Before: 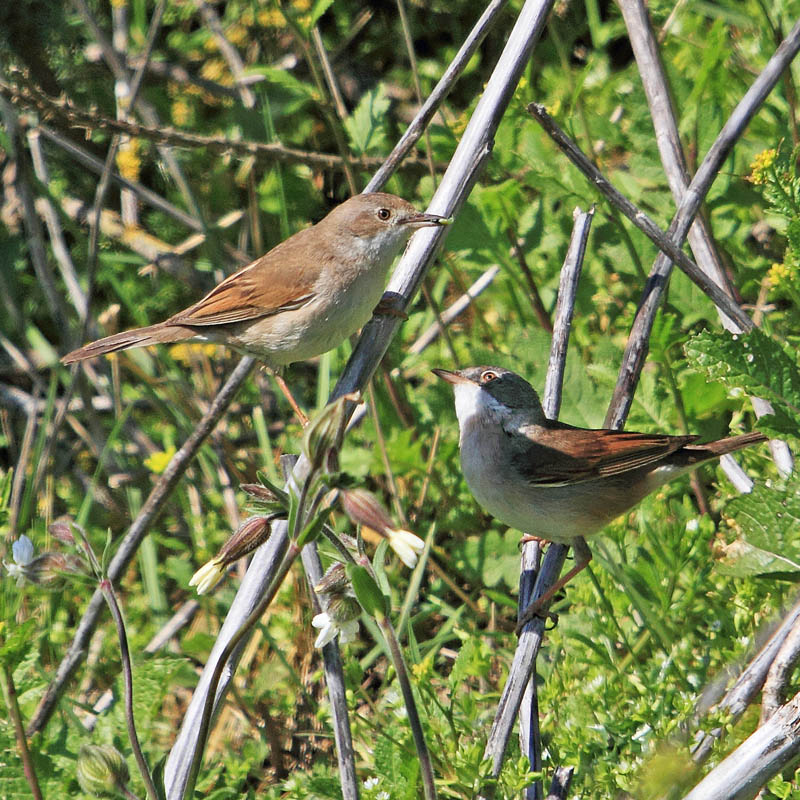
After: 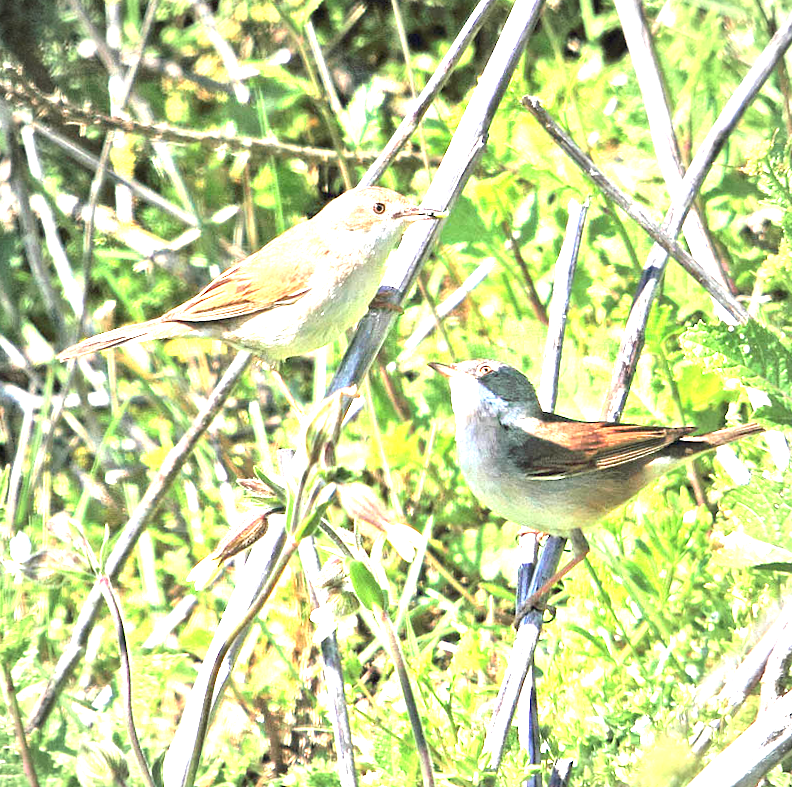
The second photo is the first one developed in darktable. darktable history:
exposure: black level correction 0, exposure 1.388 EV, compensate exposure bias true, compensate highlight preservation false
vignetting: fall-off radius 81.94%
rotate and perspective: rotation -0.45°, automatic cropping original format, crop left 0.008, crop right 0.992, crop top 0.012, crop bottom 0.988
